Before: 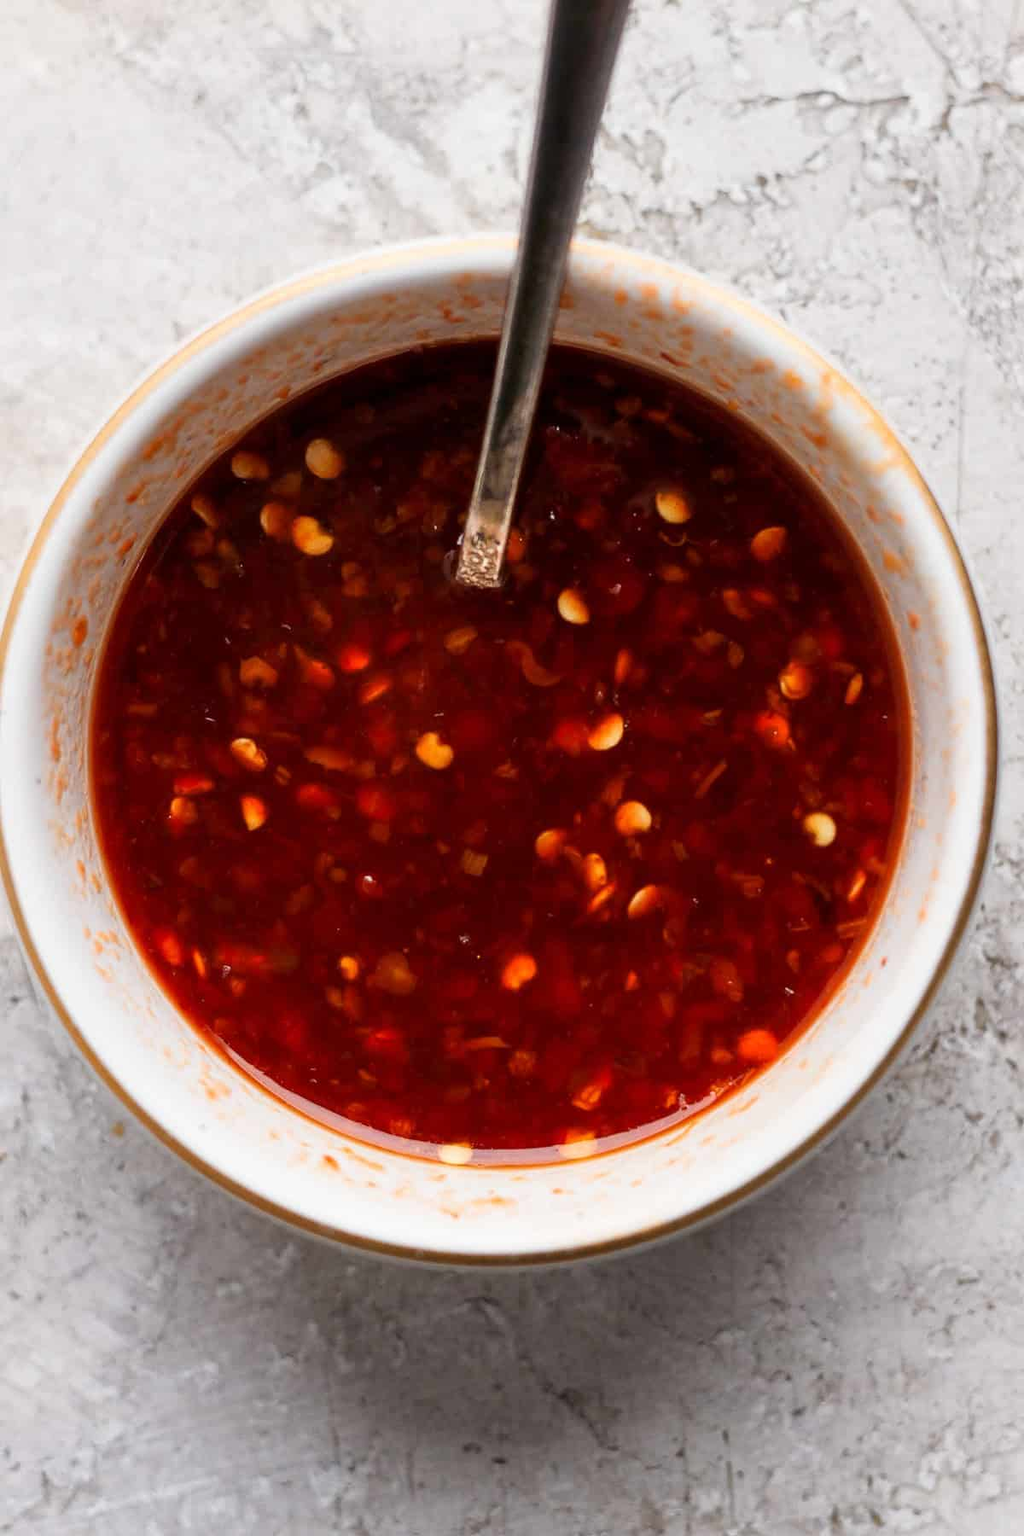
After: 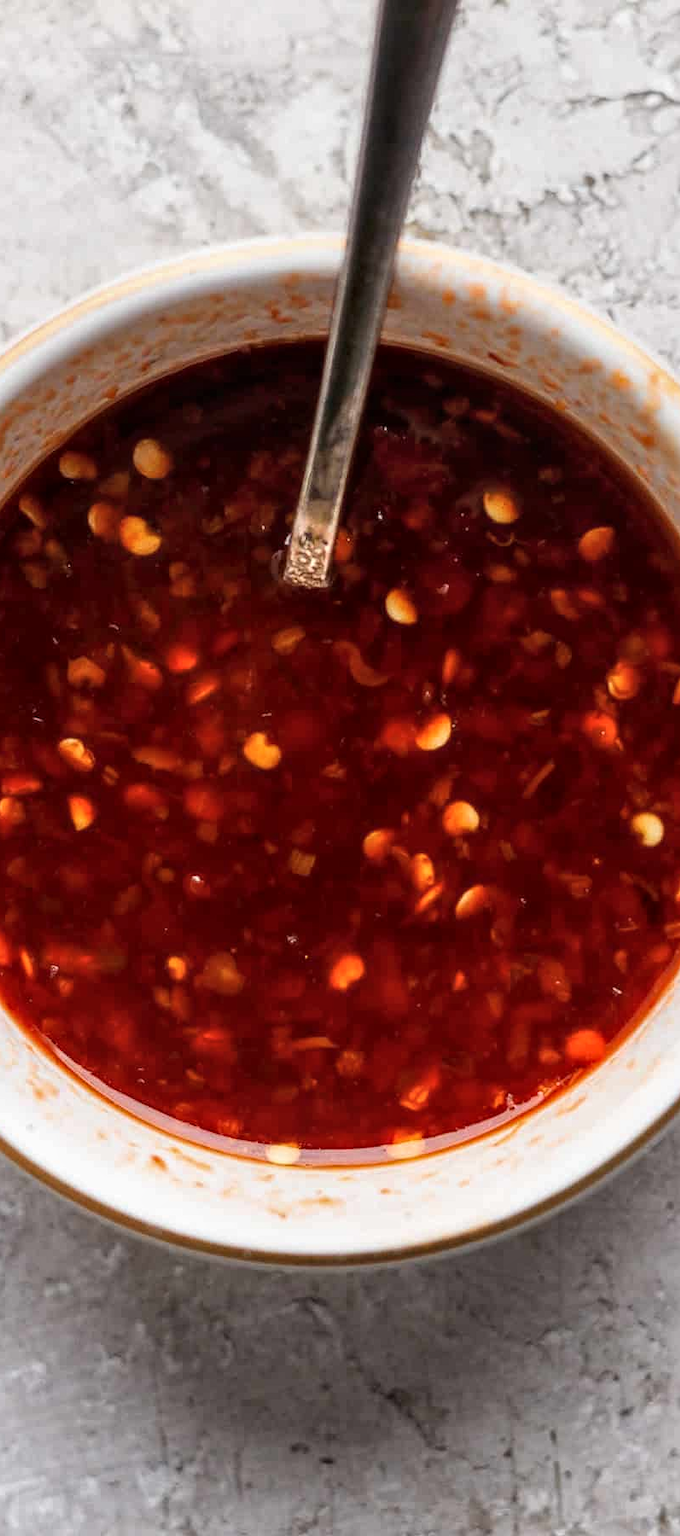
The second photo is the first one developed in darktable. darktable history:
crop: left 16.906%, right 16.539%
local contrast: detail 130%
